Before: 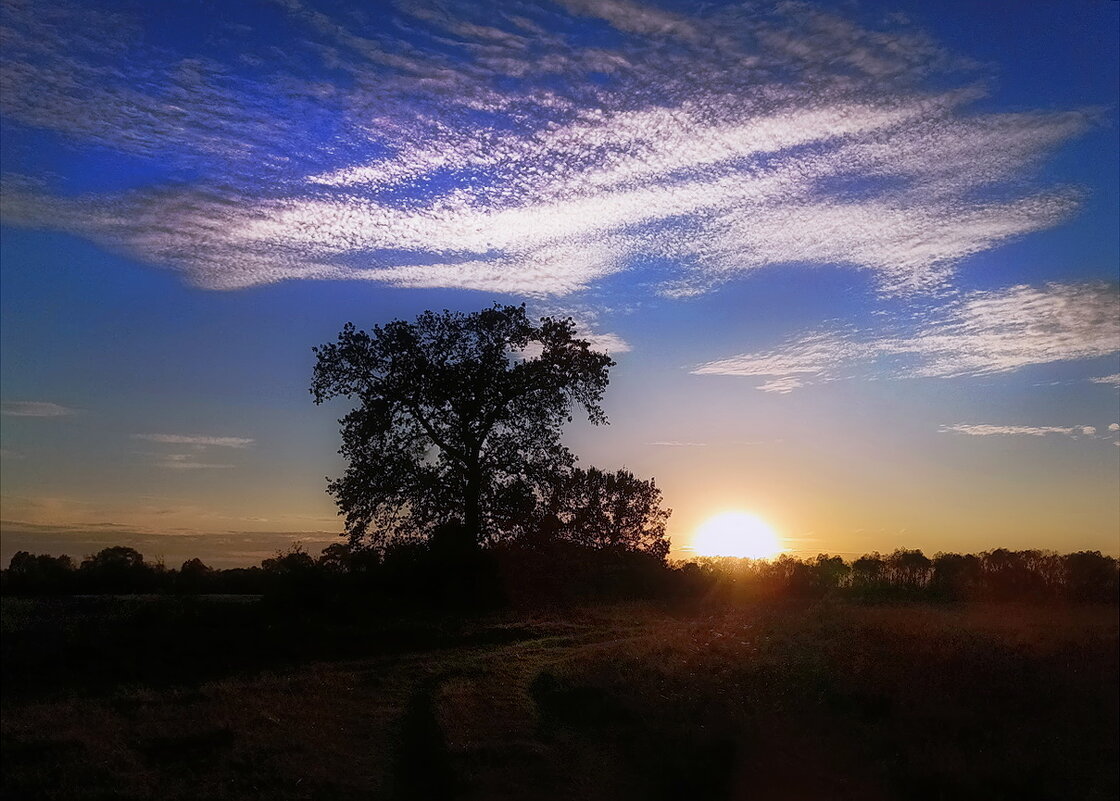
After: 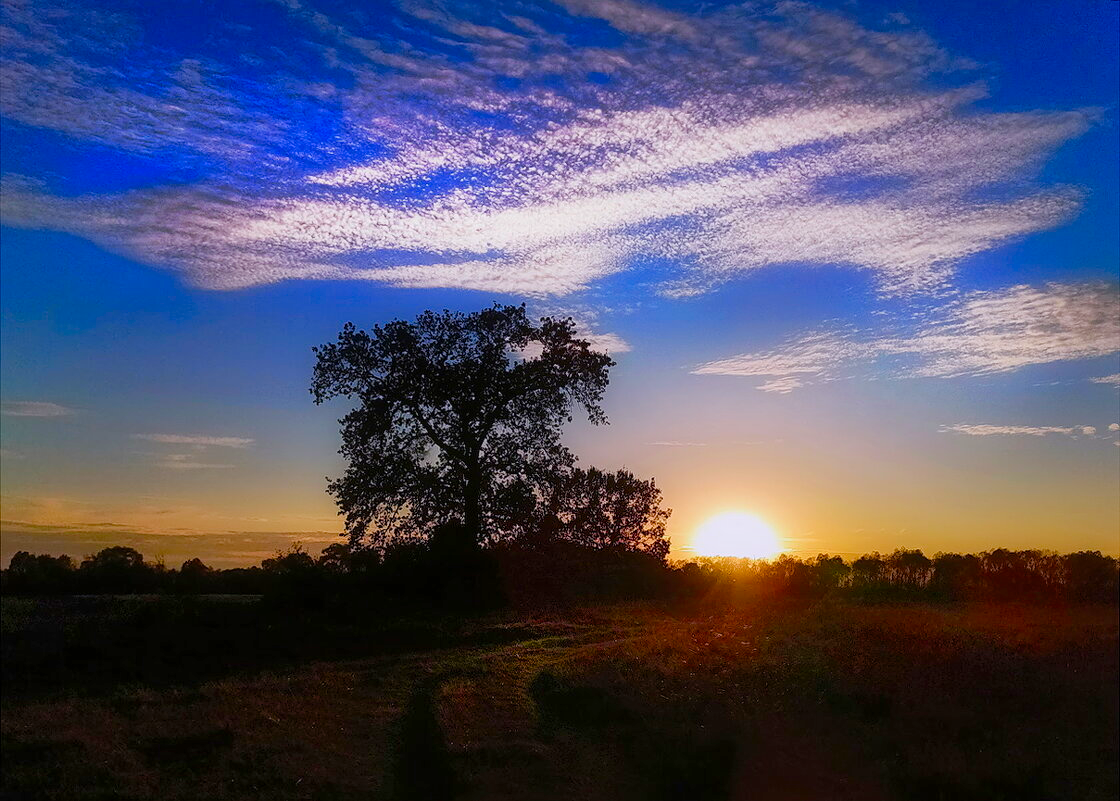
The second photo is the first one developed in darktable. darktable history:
contrast brightness saturation: saturation 0.176
shadows and highlights: radius 118.2, shadows 42.56, highlights -62.2, soften with gaussian
color balance rgb: perceptual saturation grading › global saturation 20.644%, perceptual saturation grading › highlights -19.92%, perceptual saturation grading › shadows 29.985%, perceptual brilliance grading › global brilliance 1.508%, perceptual brilliance grading › highlights -3.876%, global vibrance 14.309%
